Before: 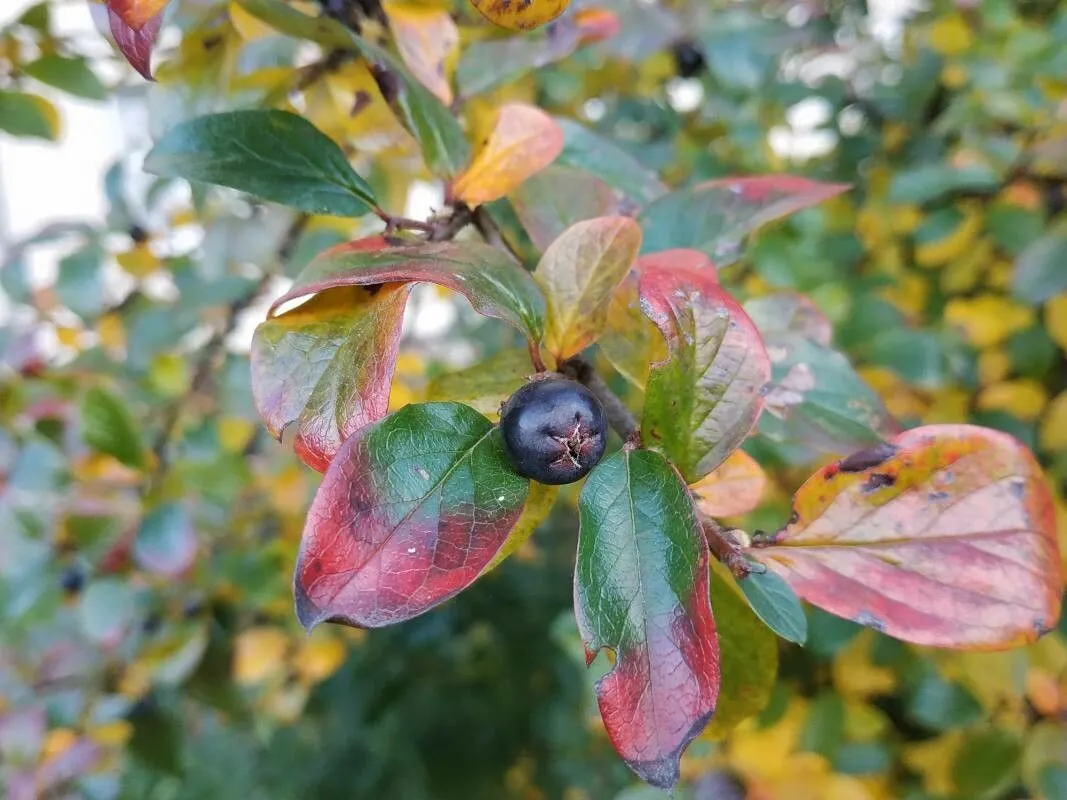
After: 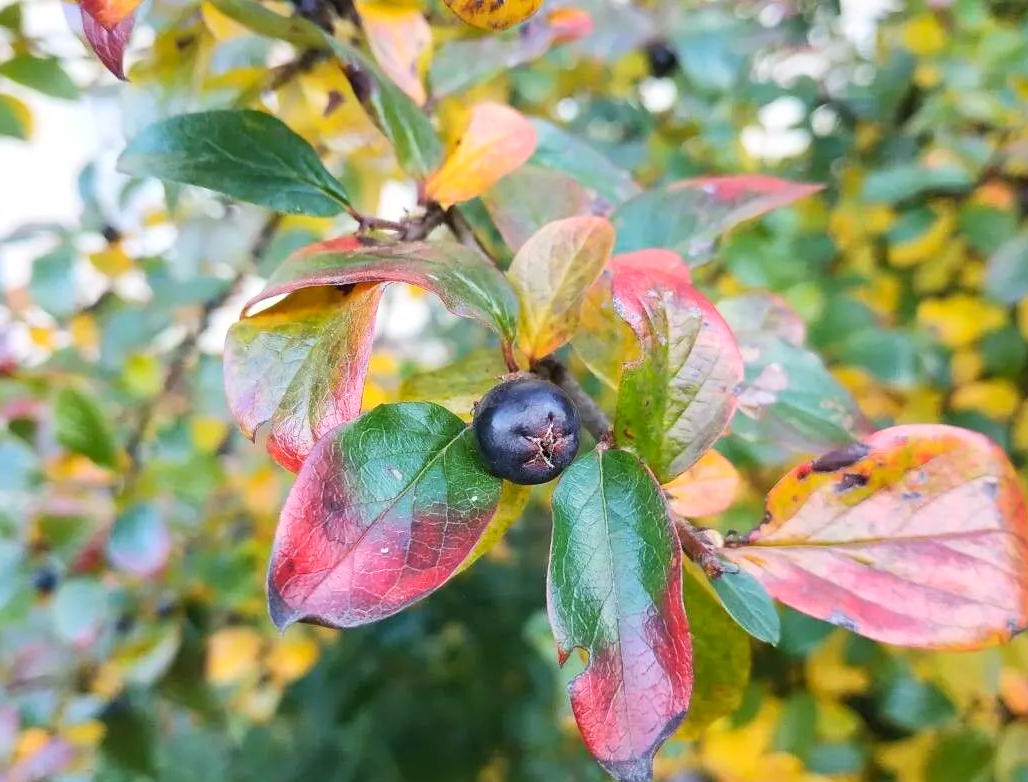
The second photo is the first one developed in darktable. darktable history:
contrast brightness saturation: contrast 0.2, brightness 0.16, saturation 0.22
crop and rotate: left 2.536%, right 1.107%, bottom 2.246%
